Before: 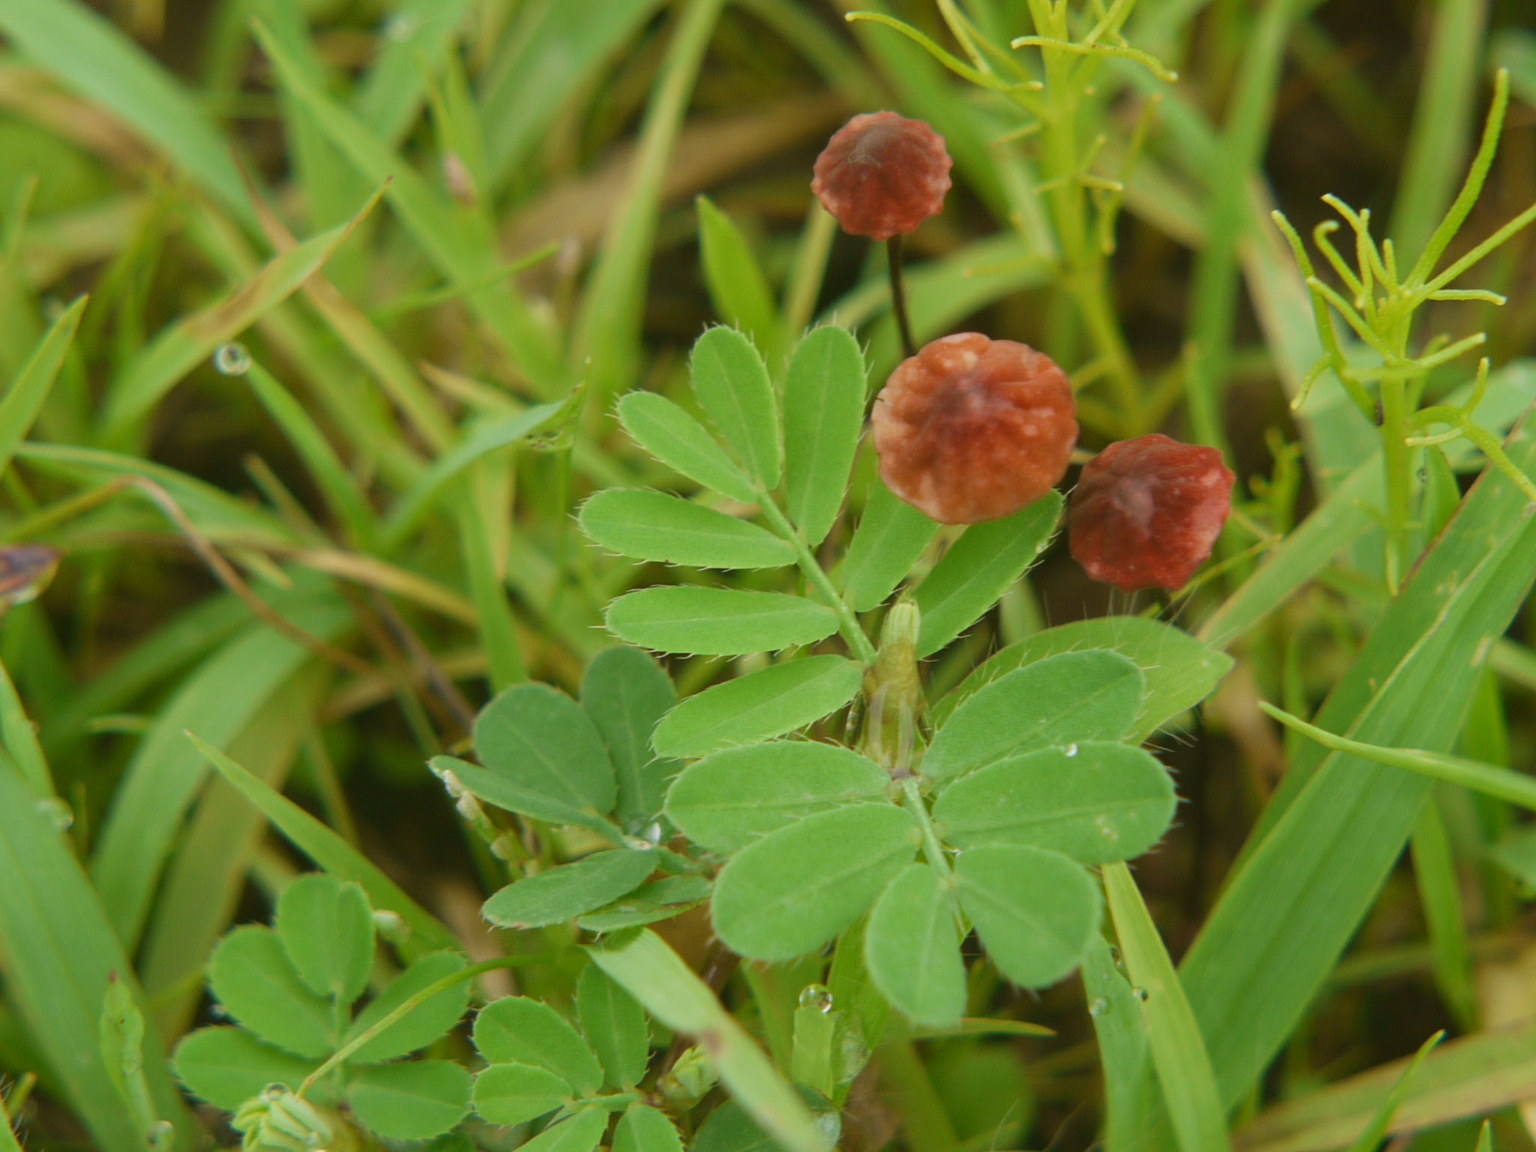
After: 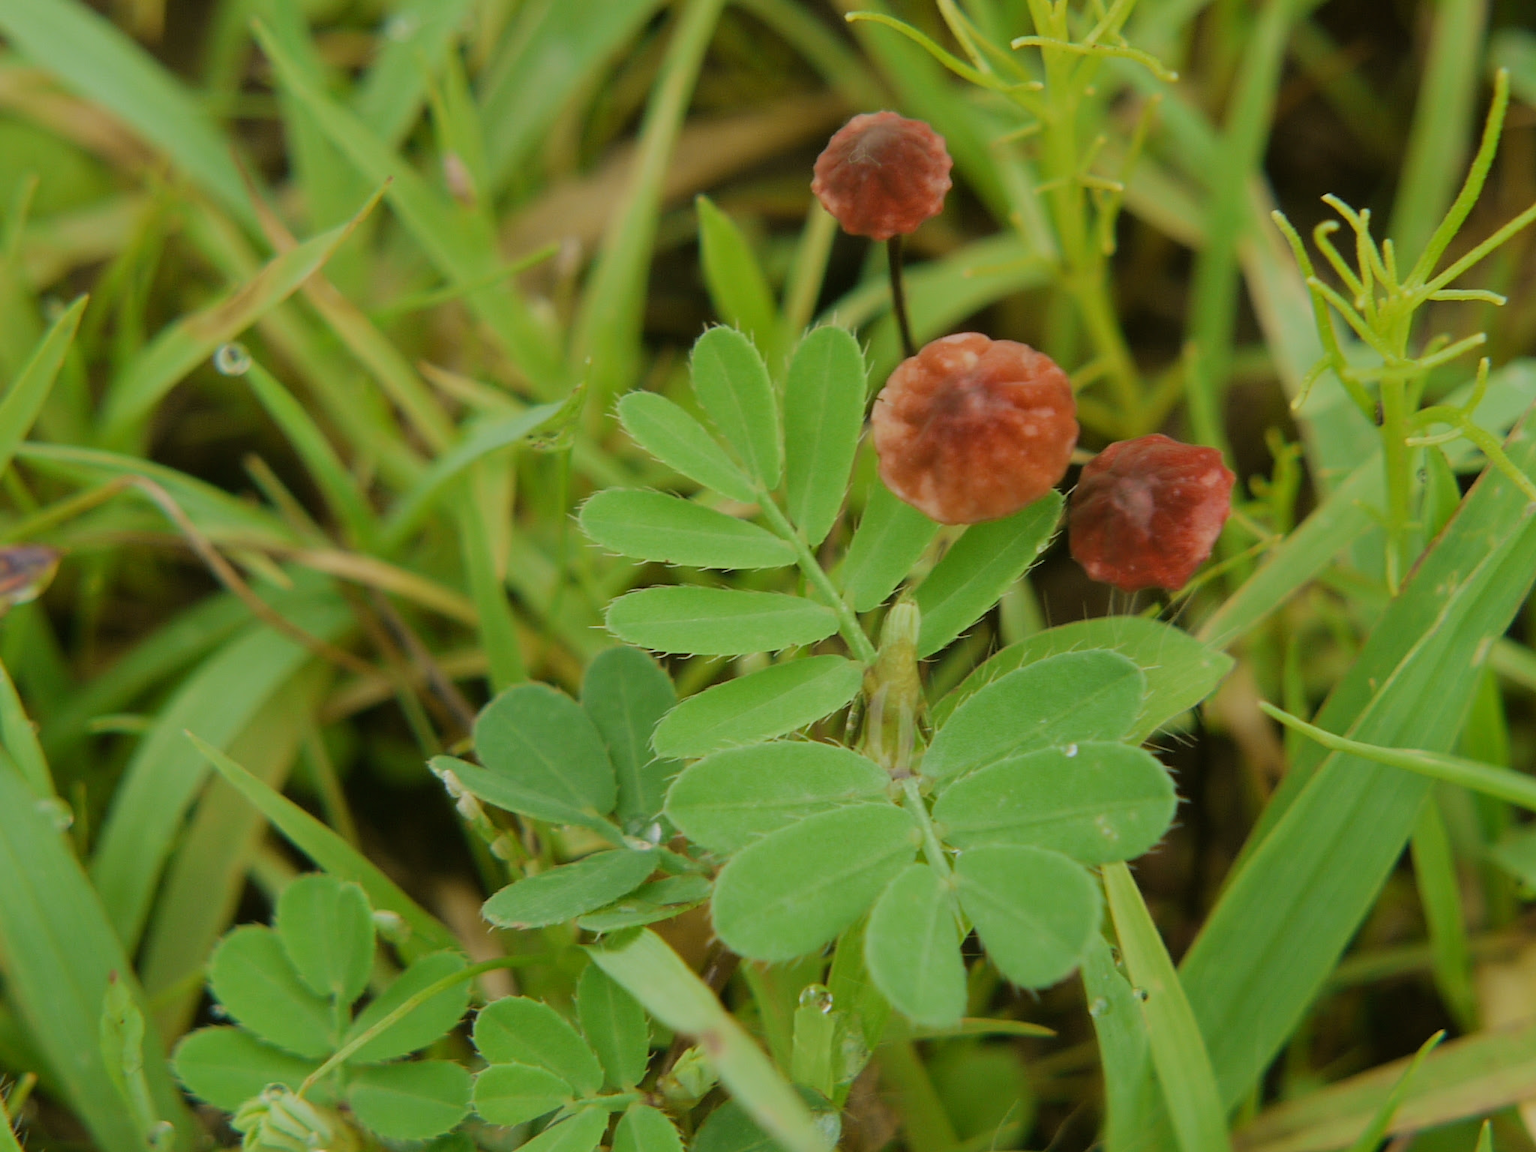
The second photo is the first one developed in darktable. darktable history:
sharpen: radius 1.439, amount 0.415, threshold 1.579
exposure: compensate highlight preservation false
filmic rgb: black relative exposure -7.65 EV, white relative exposure 4.56 EV, hardness 3.61, iterations of high-quality reconstruction 0
